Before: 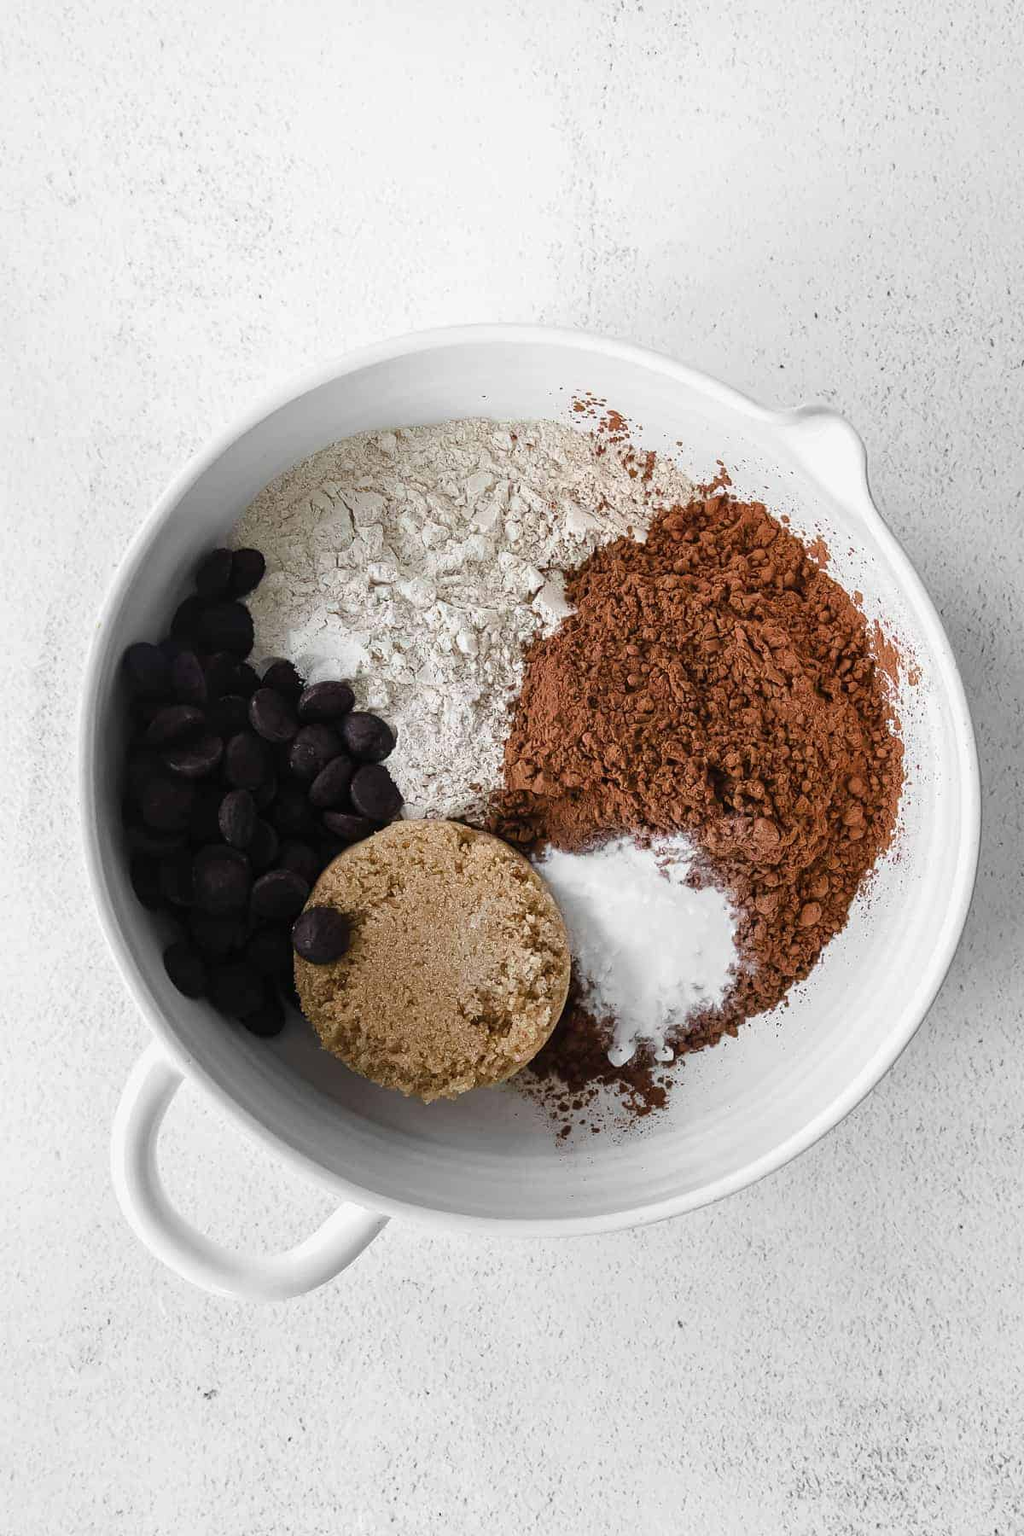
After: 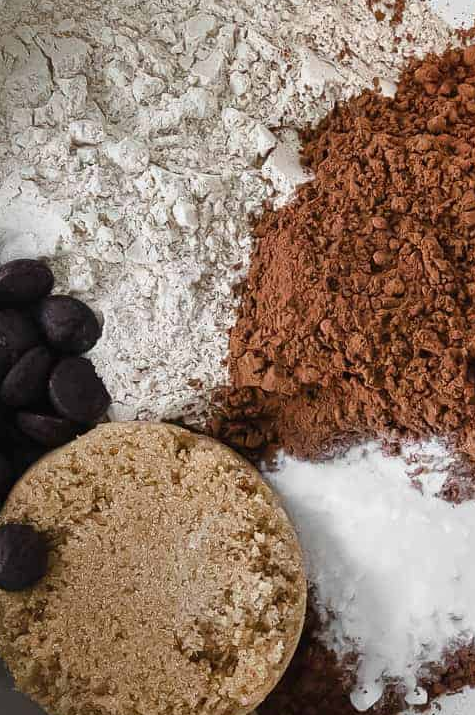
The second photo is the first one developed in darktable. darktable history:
crop: left 30.231%, top 29.963%, right 30.123%, bottom 30.276%
shadows and highlights: radius 106.54, shadows 23.65, highlights -59.44, low approximation 0.01, soften with gaussian
